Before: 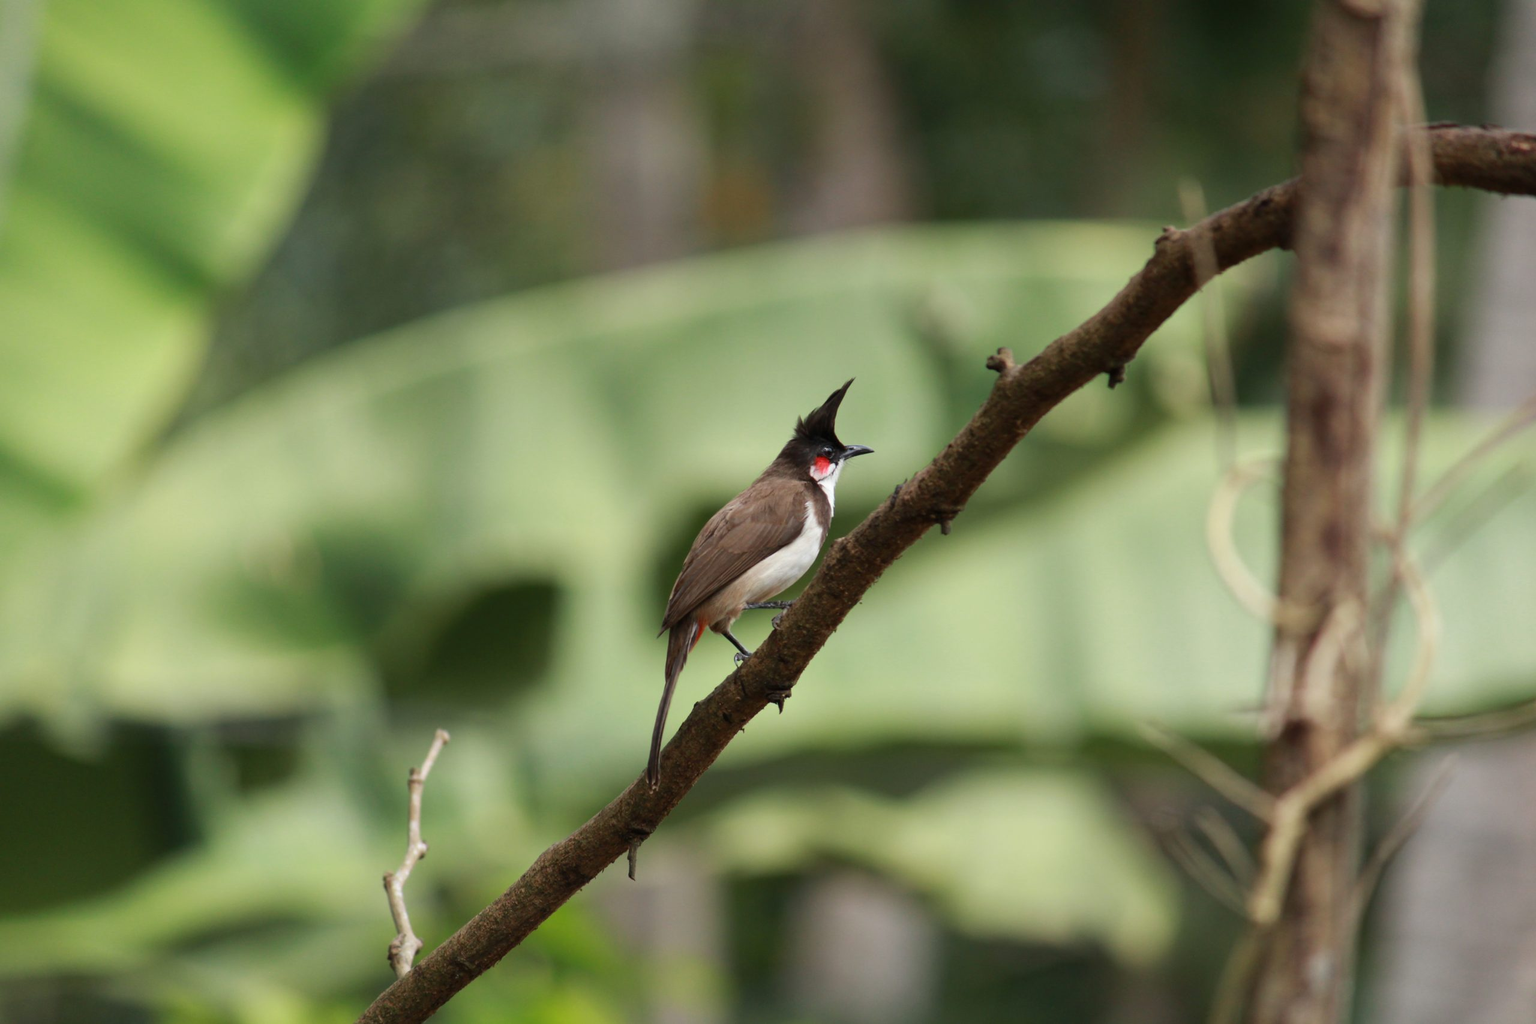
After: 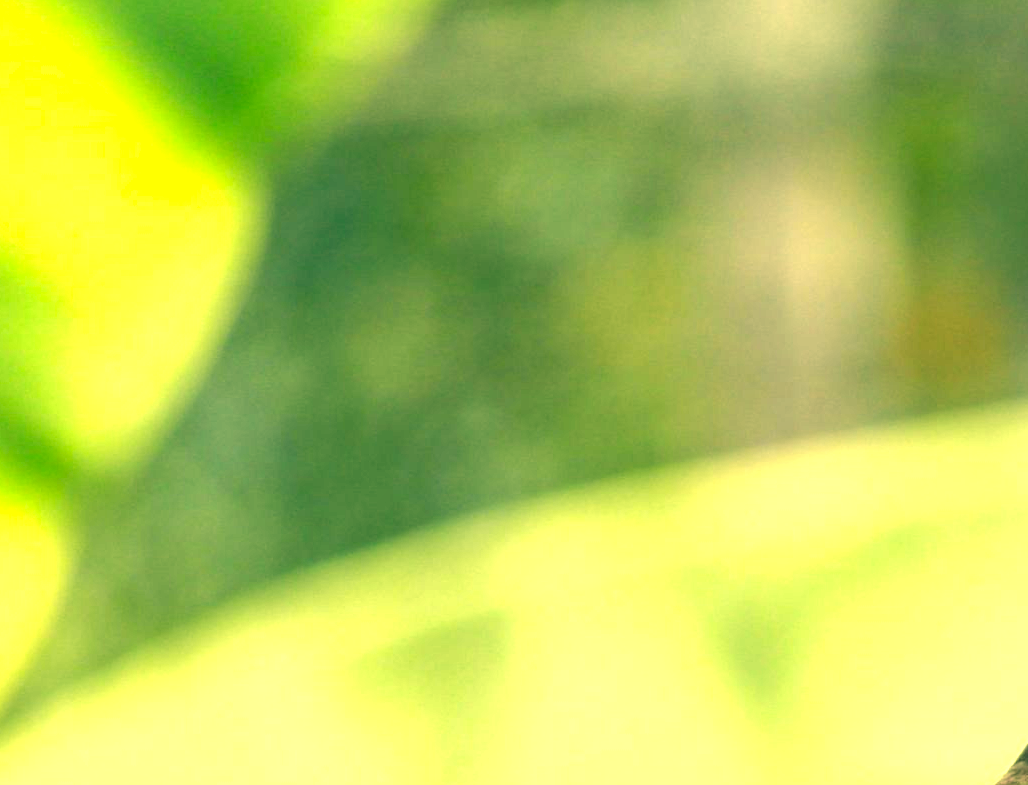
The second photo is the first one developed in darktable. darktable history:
crop and rotate: left 10.899%, top 0.118%, right 48.915%, bottom 53.887%
exposure: black level correction 0, exposure 1.664 EV, compensate highlight preservation false
local contrast: highlights 53%, shadows 52%, detail 130%, midtone range 0.451
color correction: highlights a* 1.79, highlights b* 34.7, shadows a* -37.15, shadows b* -5.91
